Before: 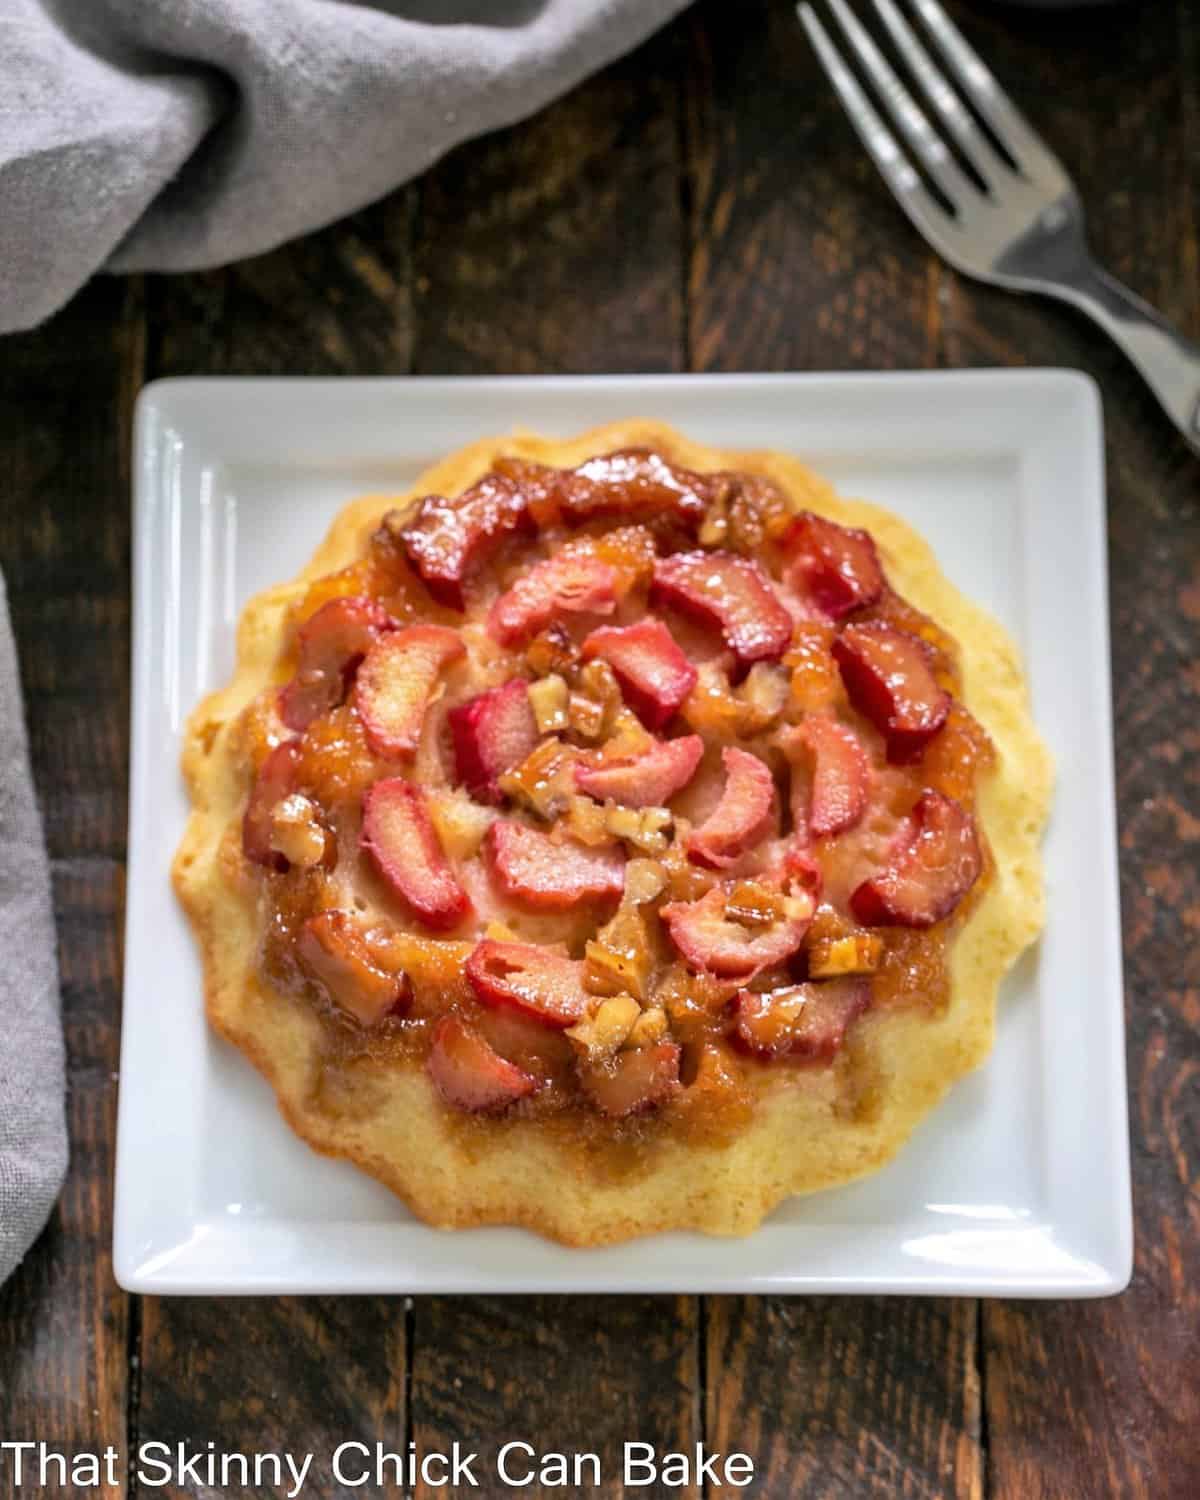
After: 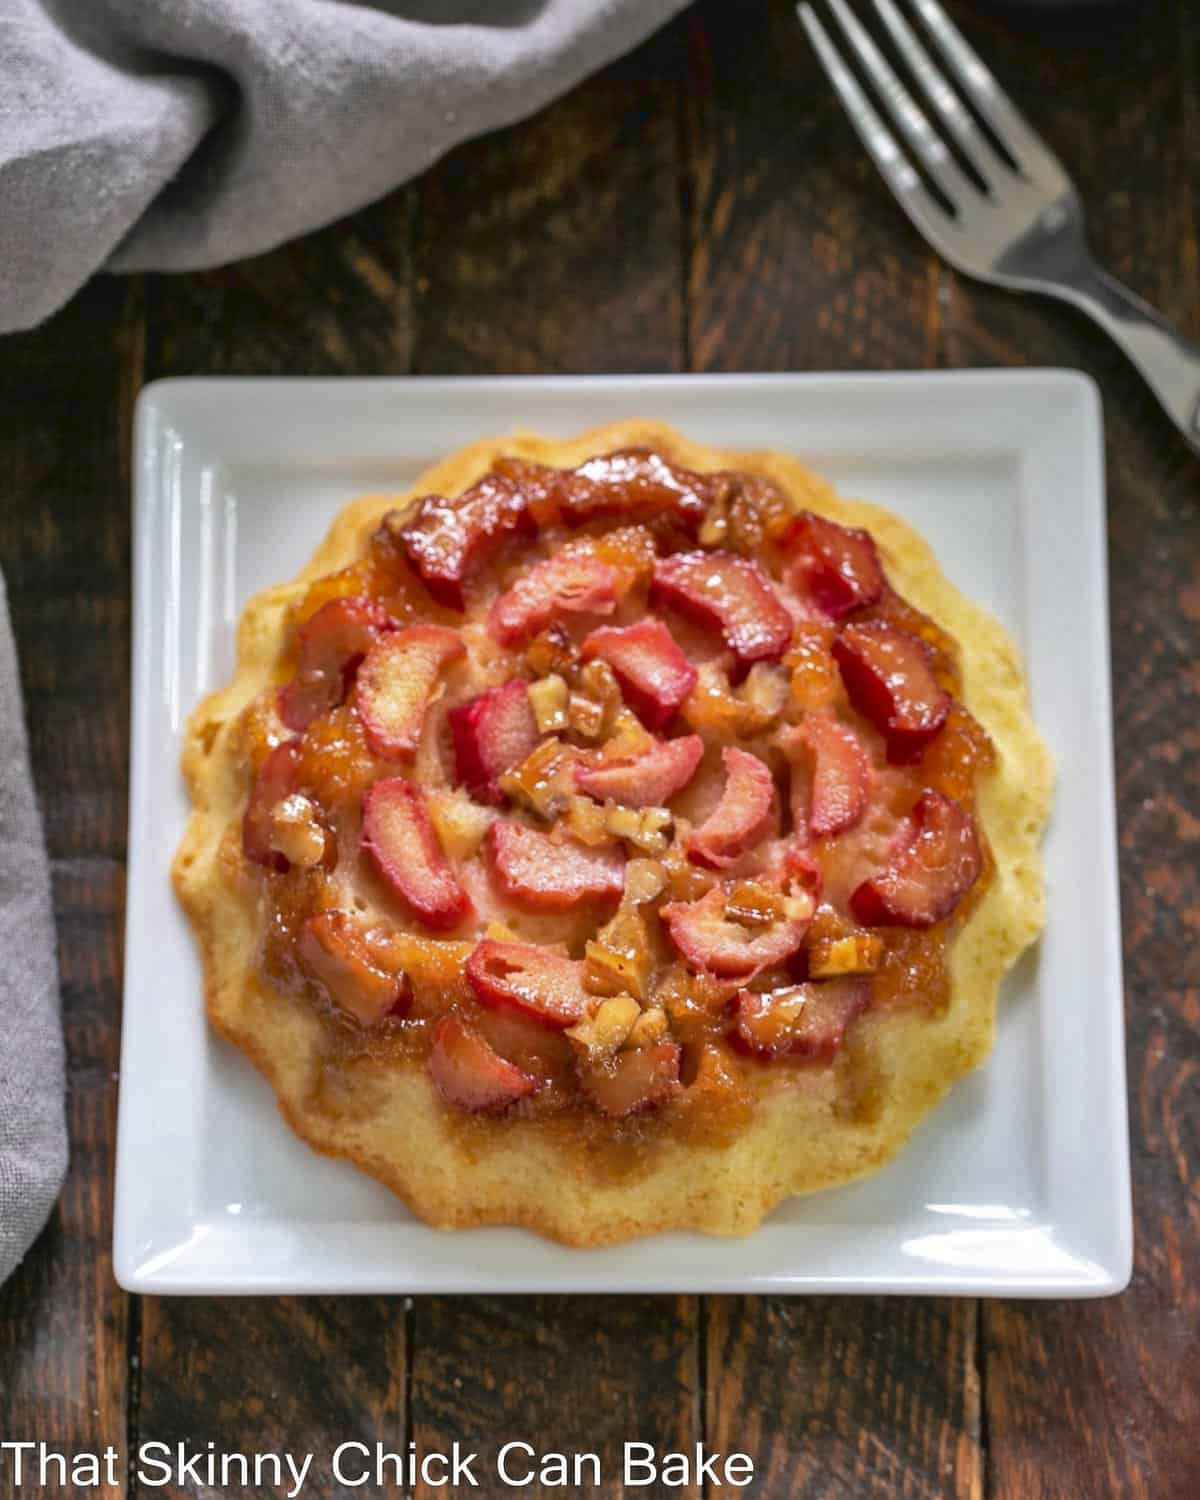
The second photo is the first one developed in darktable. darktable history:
tone curve: curves: ch0 [(0, 0.046) (0.04, 0.074) (0.883, 0.858) (1, 1)]; ch1 [(0, 0) (0.146, 0.159) (0.338, 0.365) (0.417, 0.455) (0.489, 0.486) (0.504, 0.502) (0.529, 0.537) (0.563, 0.567) (1, 1)]; ch2 [(0, 0) (0.307, 0.298) (0.388, 0.375) (0.443, 0.456) (0.485, 0.492) (0.544, 0.525) (1, 1)], color space Lab, linked channels, preserve colors none
shadows and highlights: shadows 19.02, highlights -85.11, soften with gaussian
